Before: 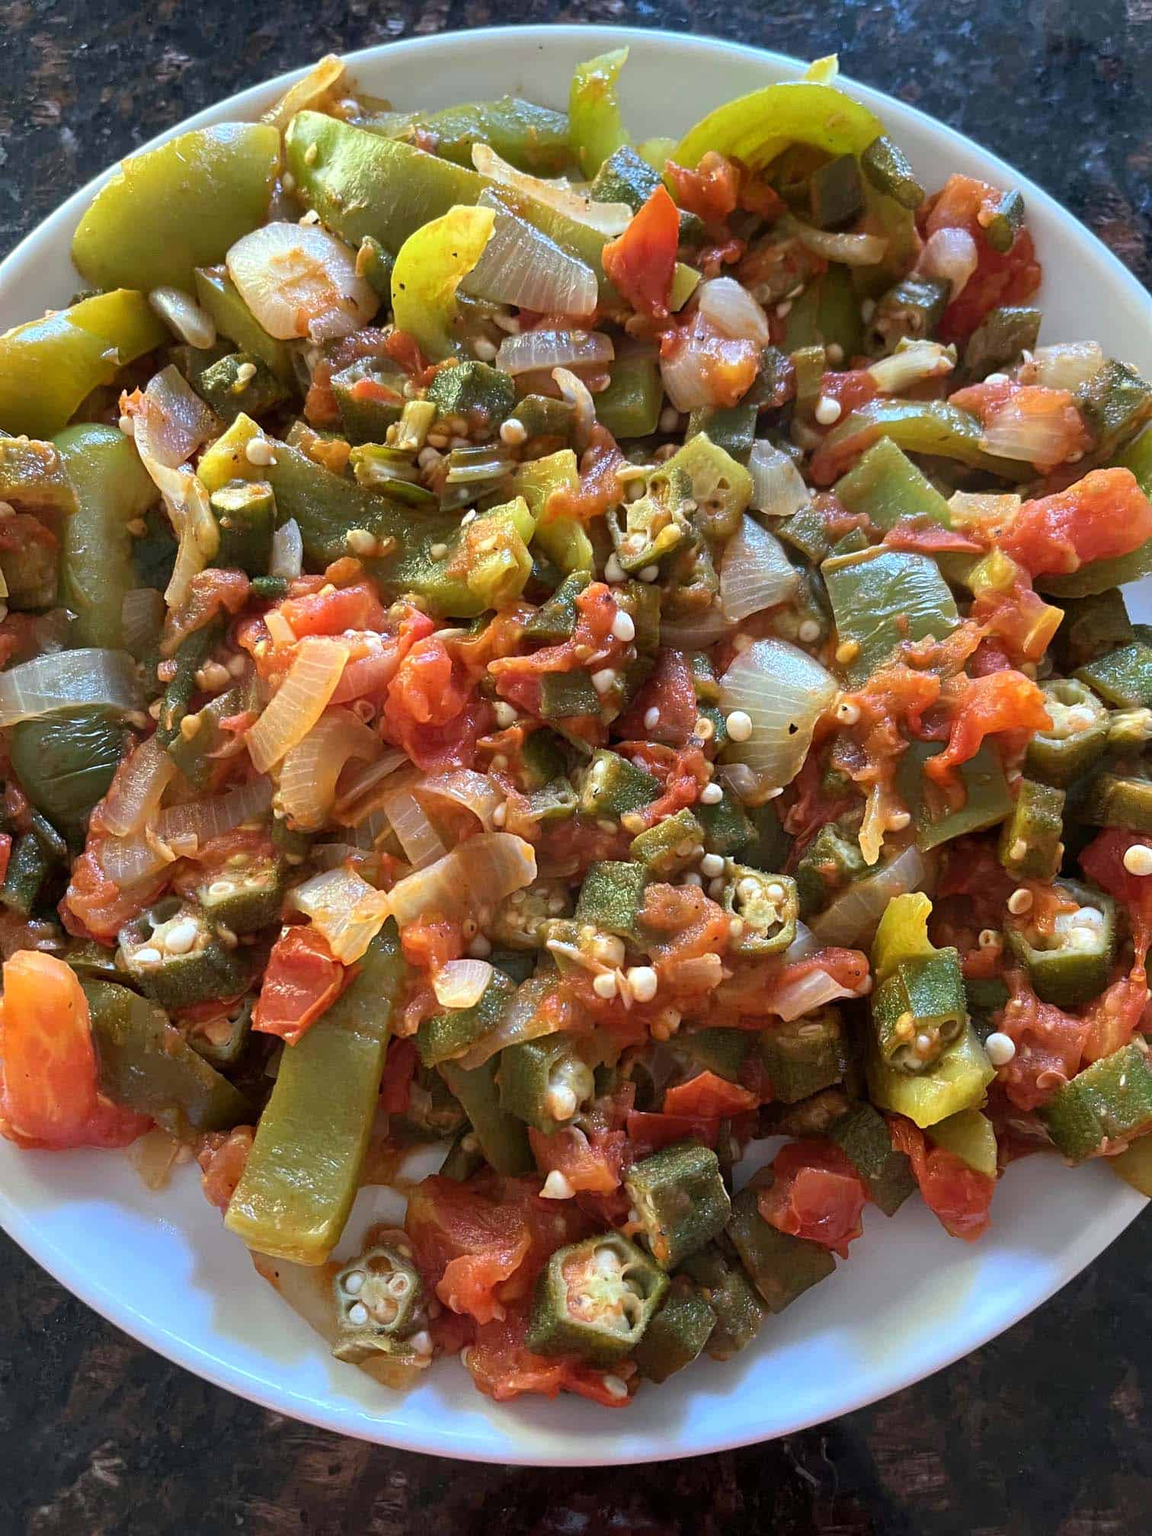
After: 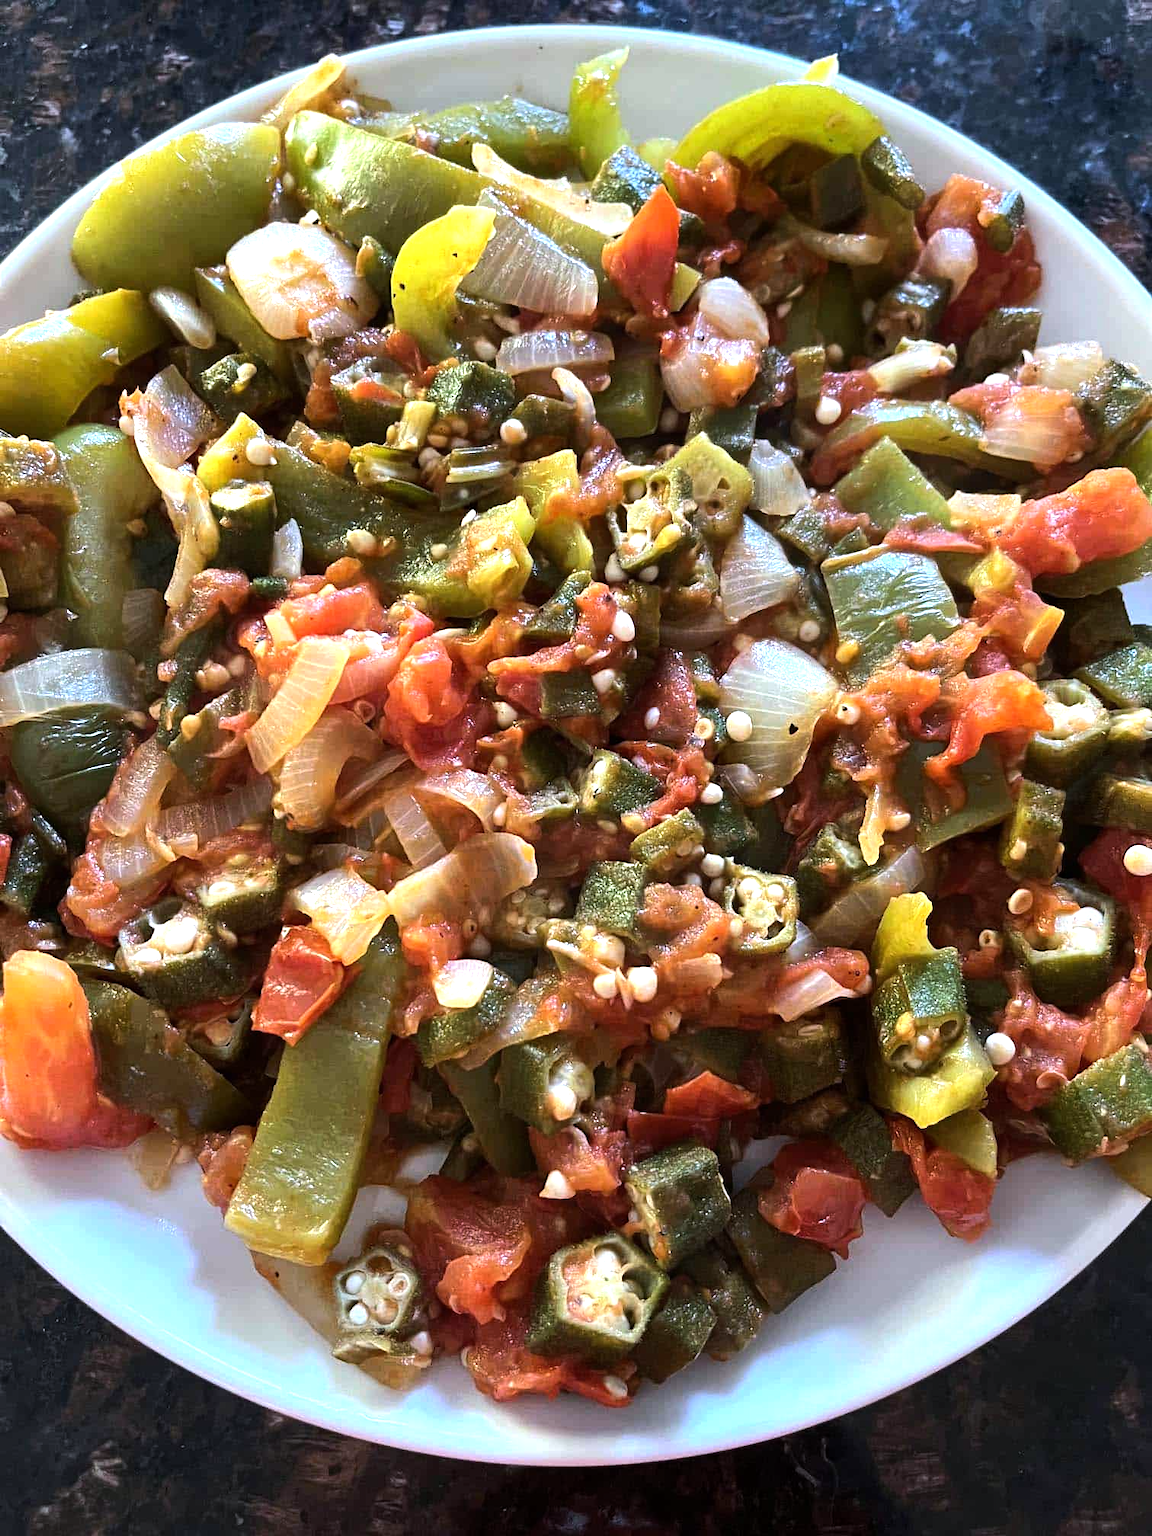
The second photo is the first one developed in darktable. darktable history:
tone equalizer: -8 EV -0.75 EV, -7 EV -0.7 EV, -6 EV -0.6 EV, -5 EV -0.4 EV, -3 EV 0.4 EV, -2 EV 0.6 EV, -1 EV 0.7 EV, +0 EV 0.75 EV, edges refinement/feathering 500, mask exposure compensation -1.57 EV, preserve details no
white balance: red 0.984, blue 1.059
